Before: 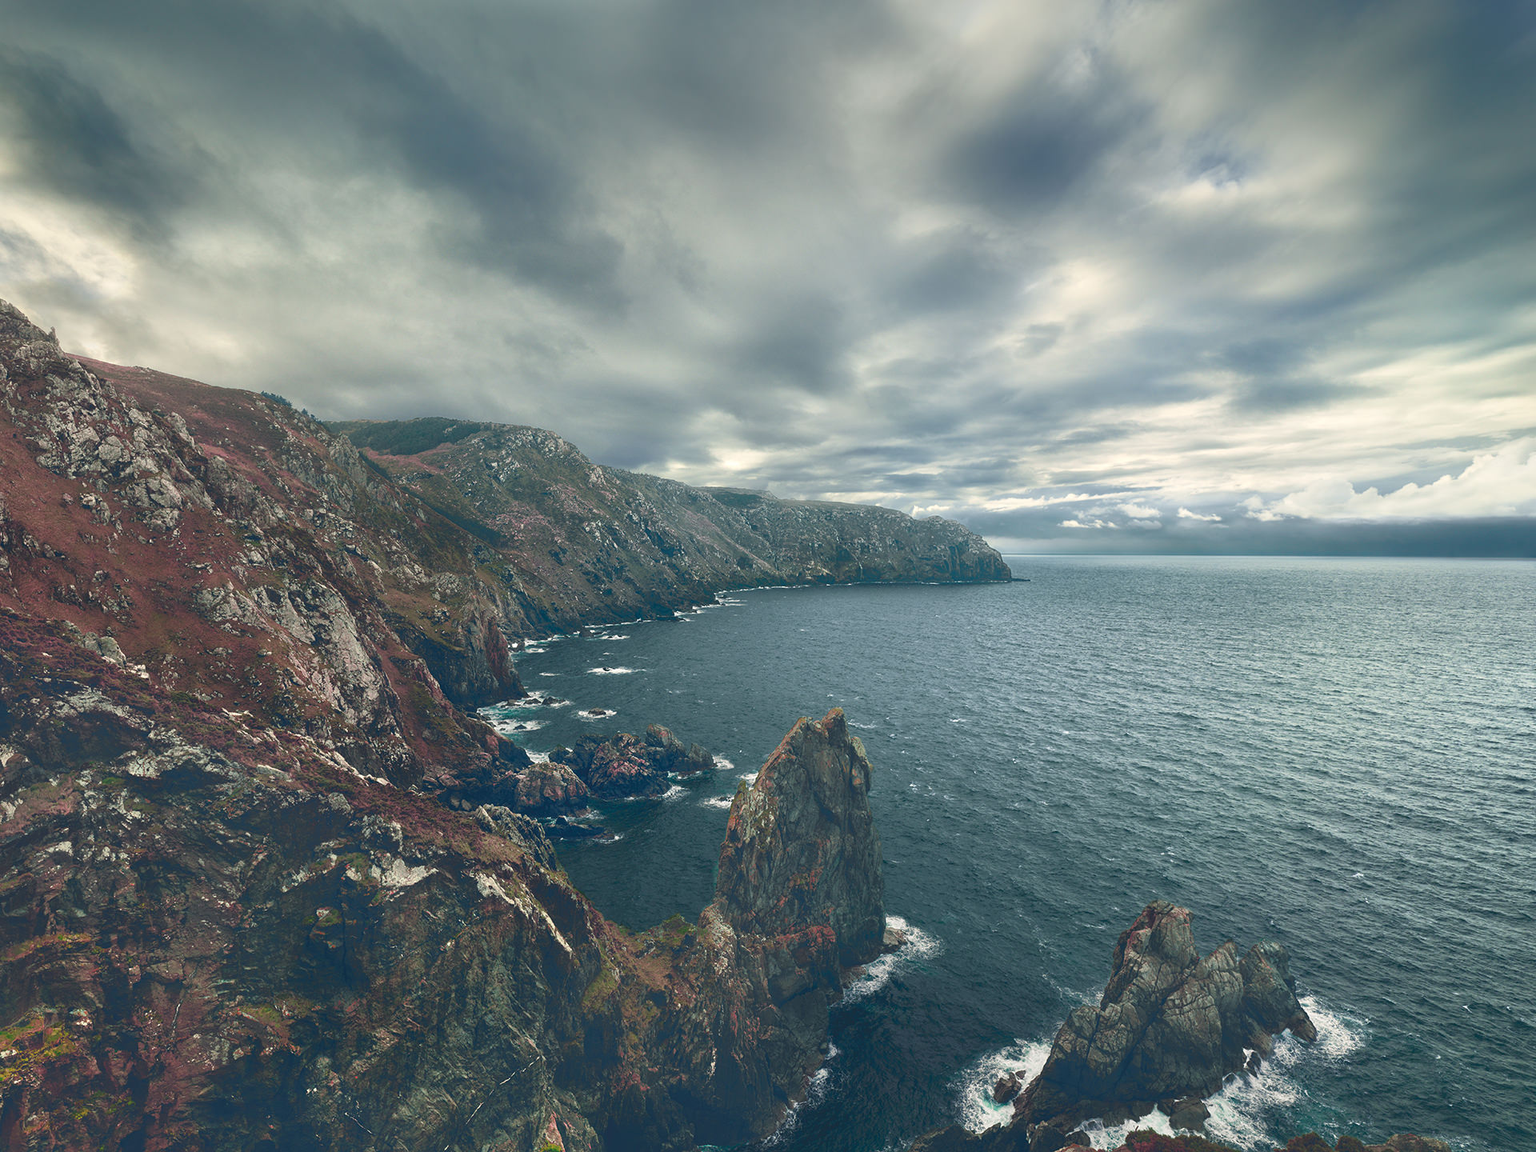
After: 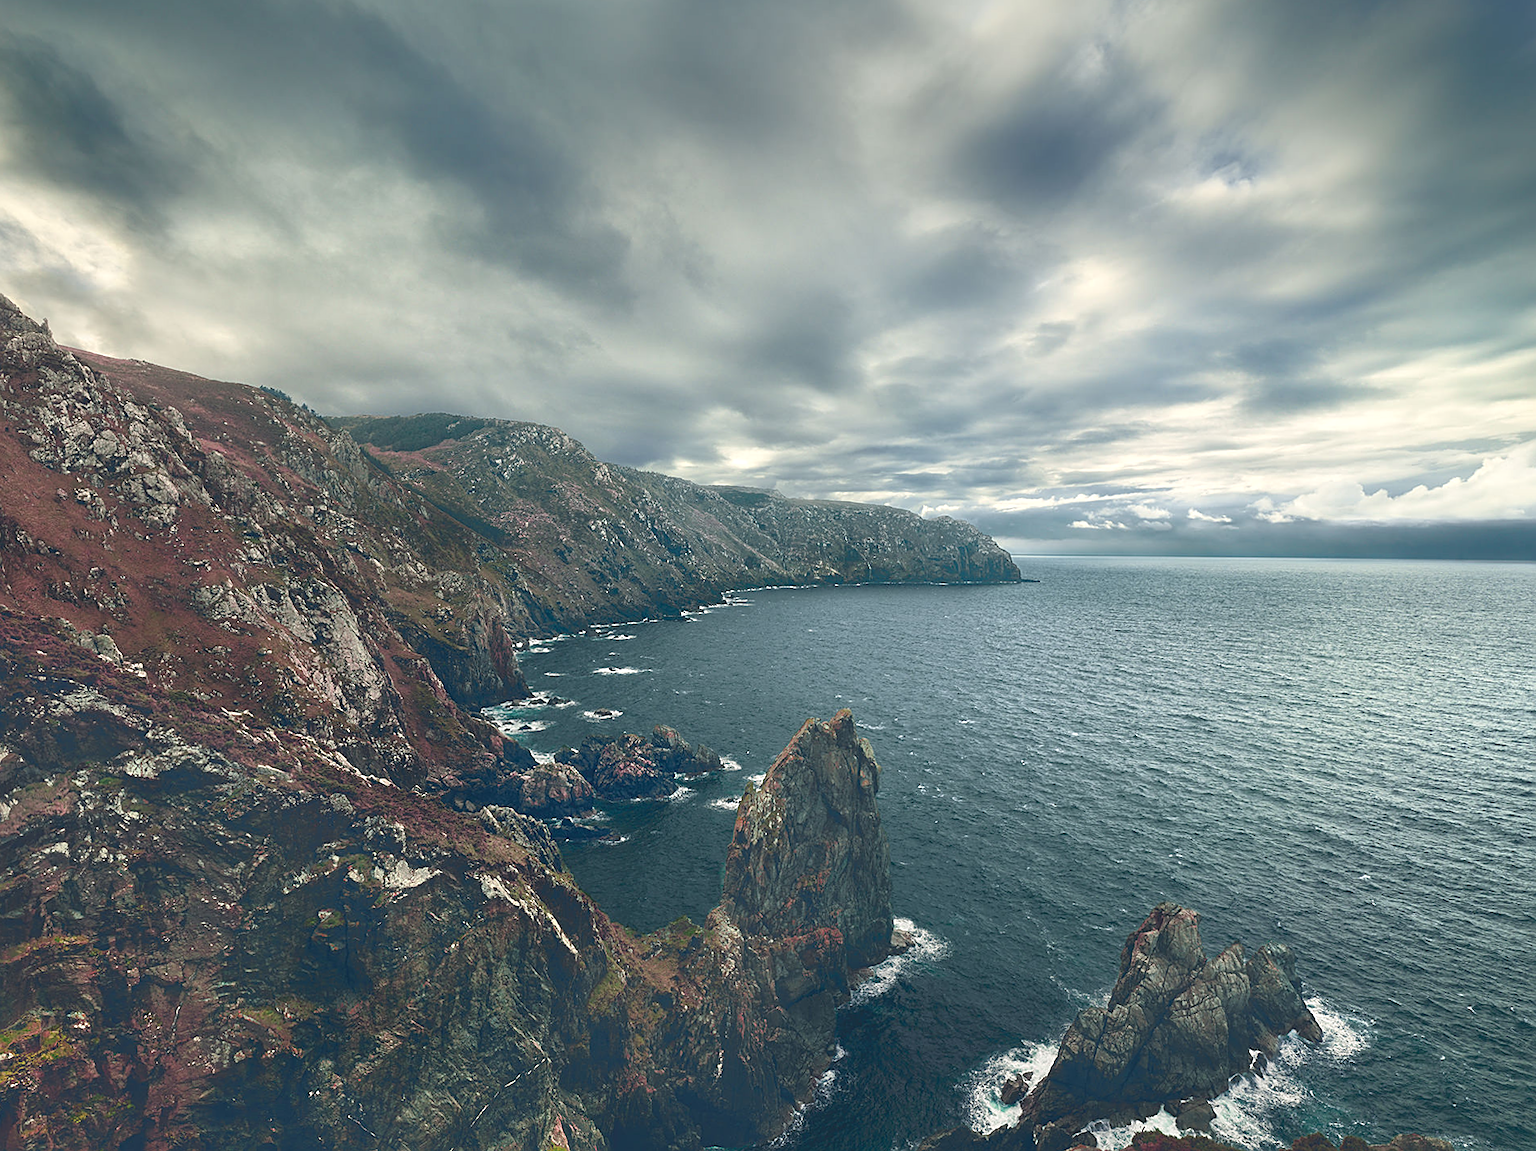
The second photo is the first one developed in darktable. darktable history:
rotate and perspective: rotation 0.174°, lens shift (vertical) 0.013, lens shift (horizontal) 0.019, shear 0.001, automatic cropping original format, crop left 0.007, crop right 0.991, crop top 0.016, crop bottom 0.997
contrast brightness saturation: saturation -0.05
exposure: black level correction 0.001, exposure 0.14 EV, compensate highlight preservation false
sharpen: on, module defaults
